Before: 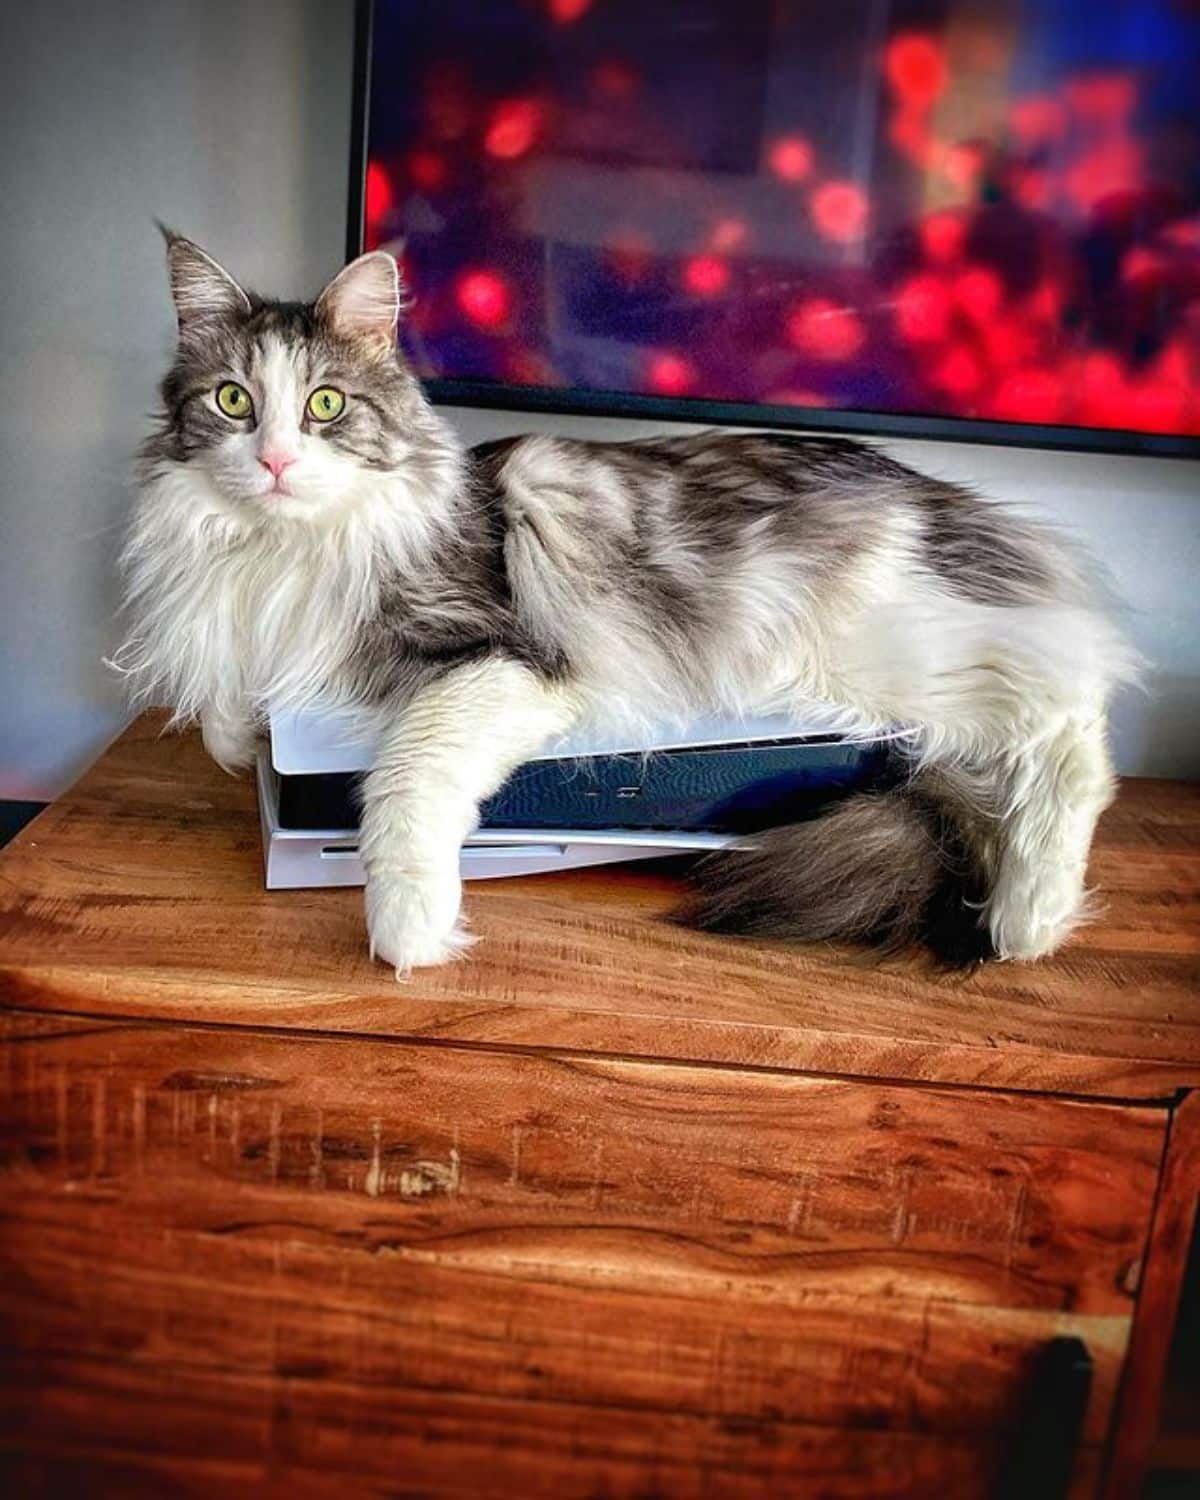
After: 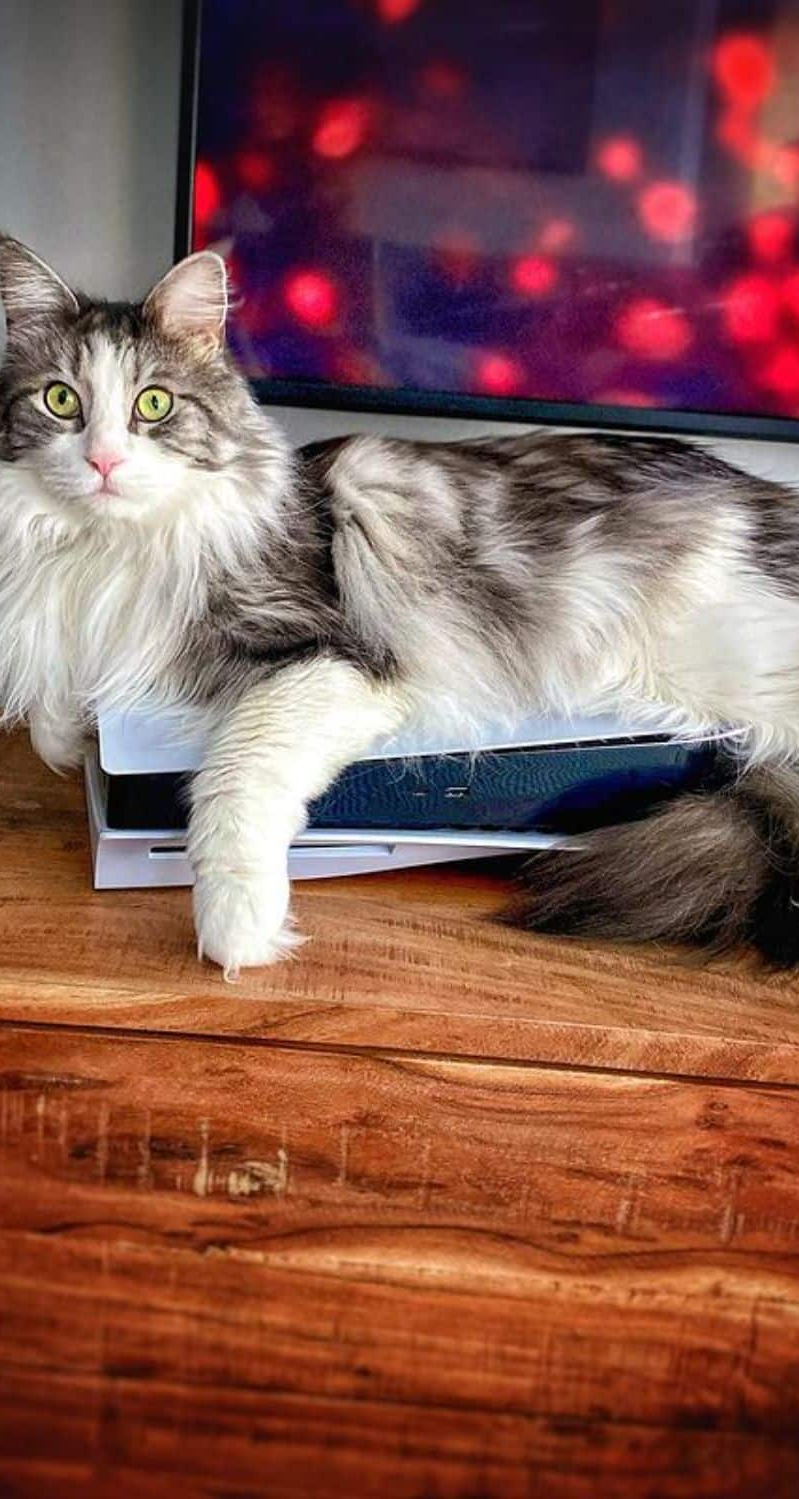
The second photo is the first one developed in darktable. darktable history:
crop and rotate: left 14.407%, right 18.979%
